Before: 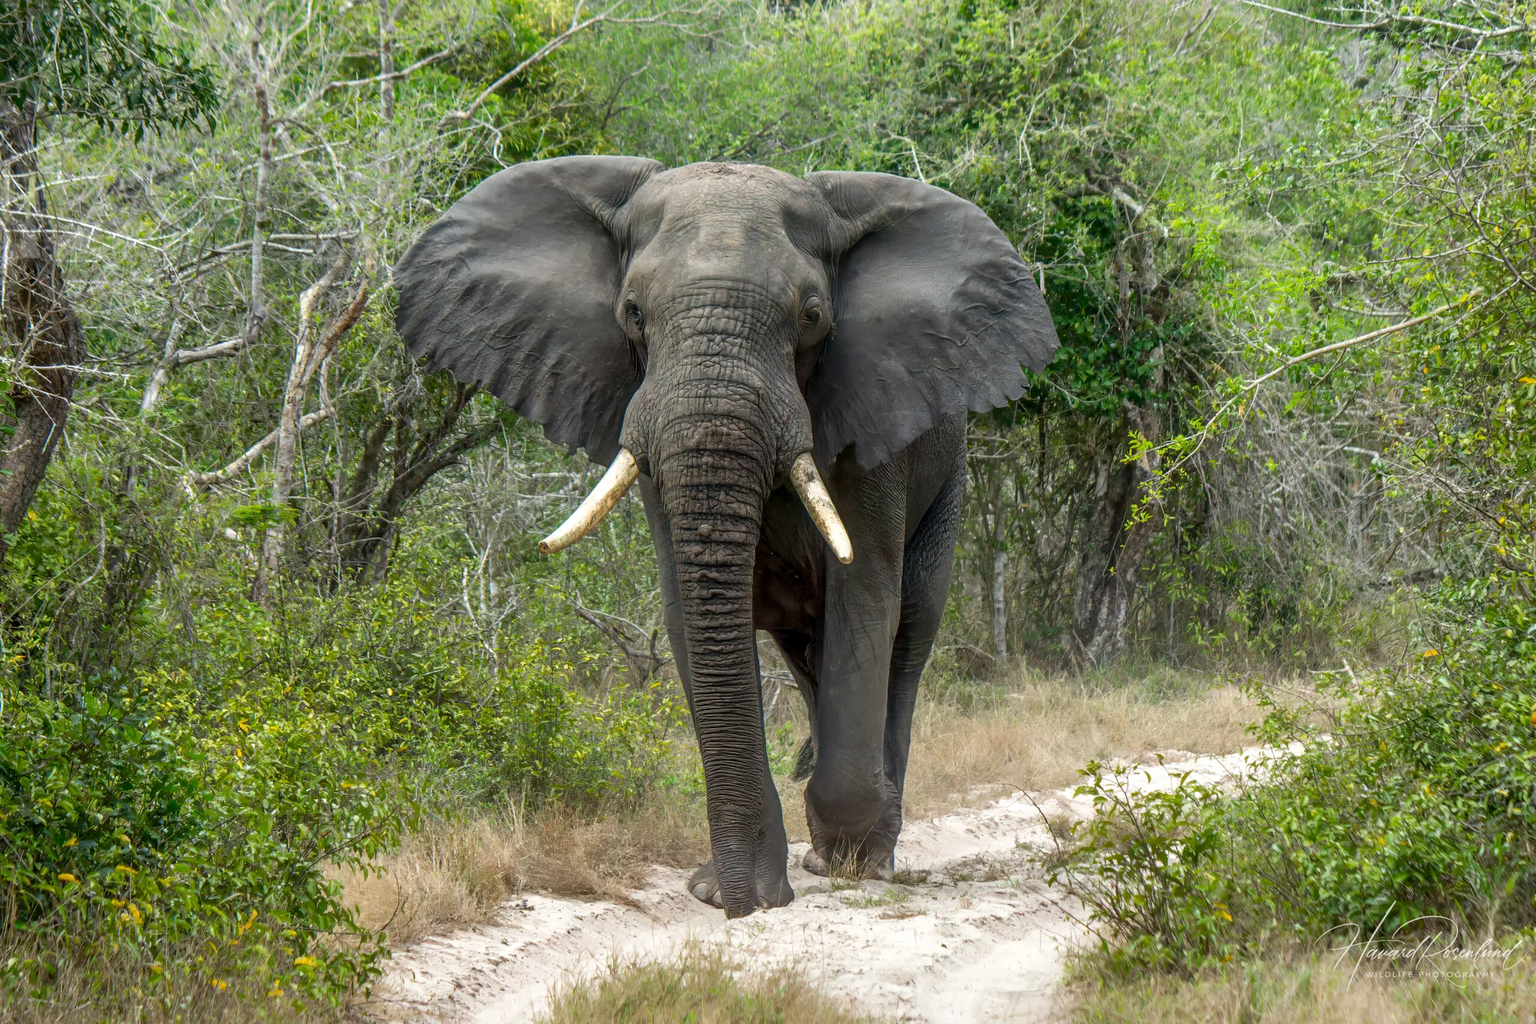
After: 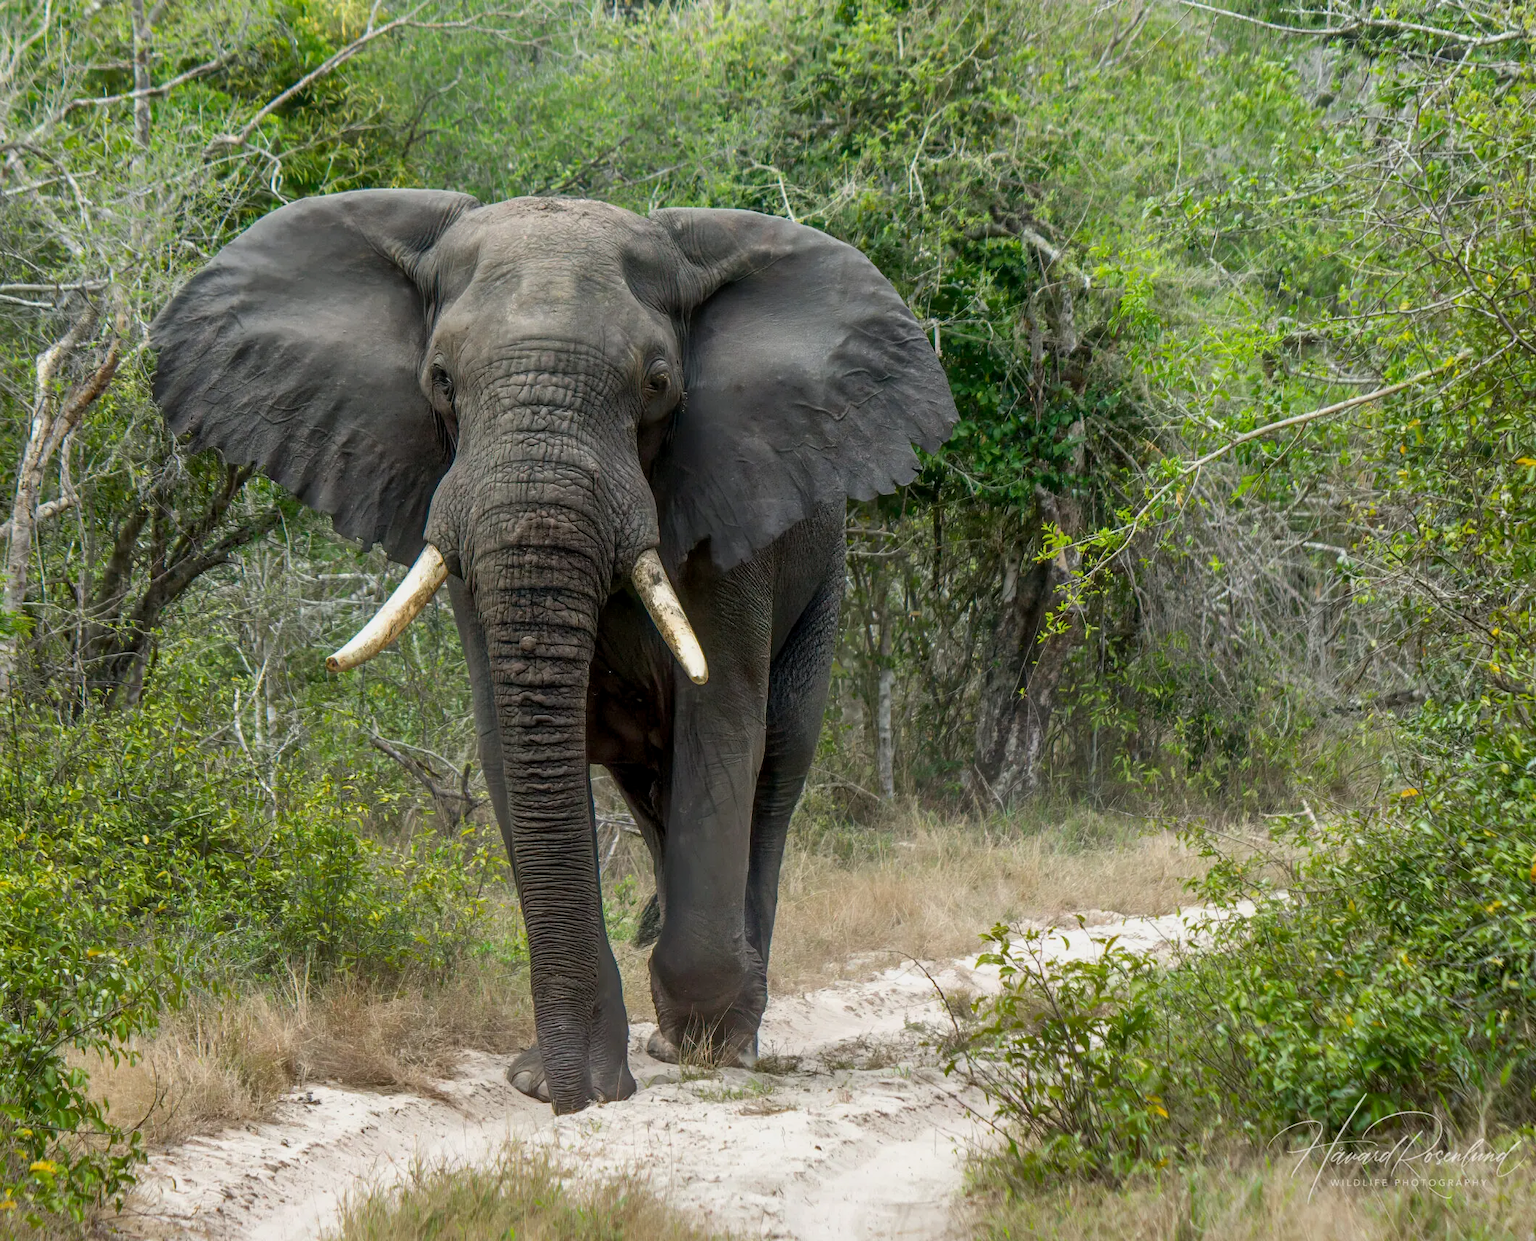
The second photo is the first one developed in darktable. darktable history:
exposure: black level correction 0.001, exposure -0.2 EV, compensate highlight preservation false
crop: left 17.582%, bottom 0.031%
